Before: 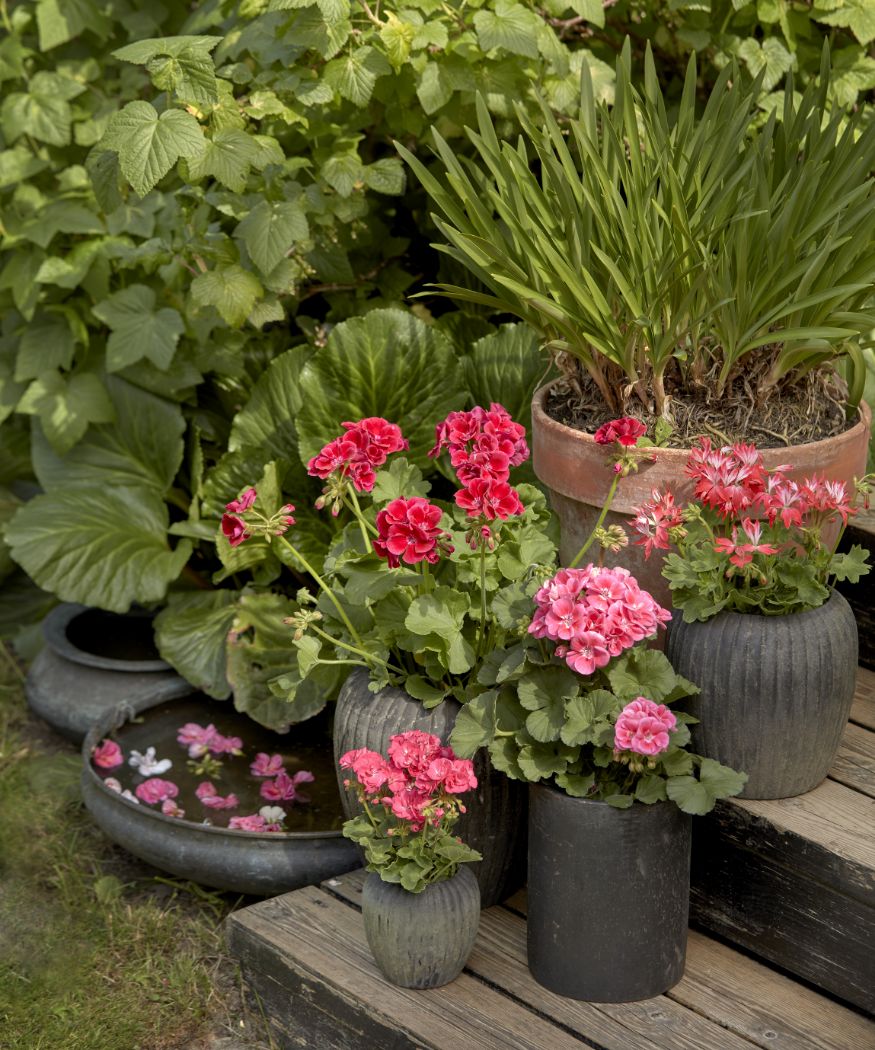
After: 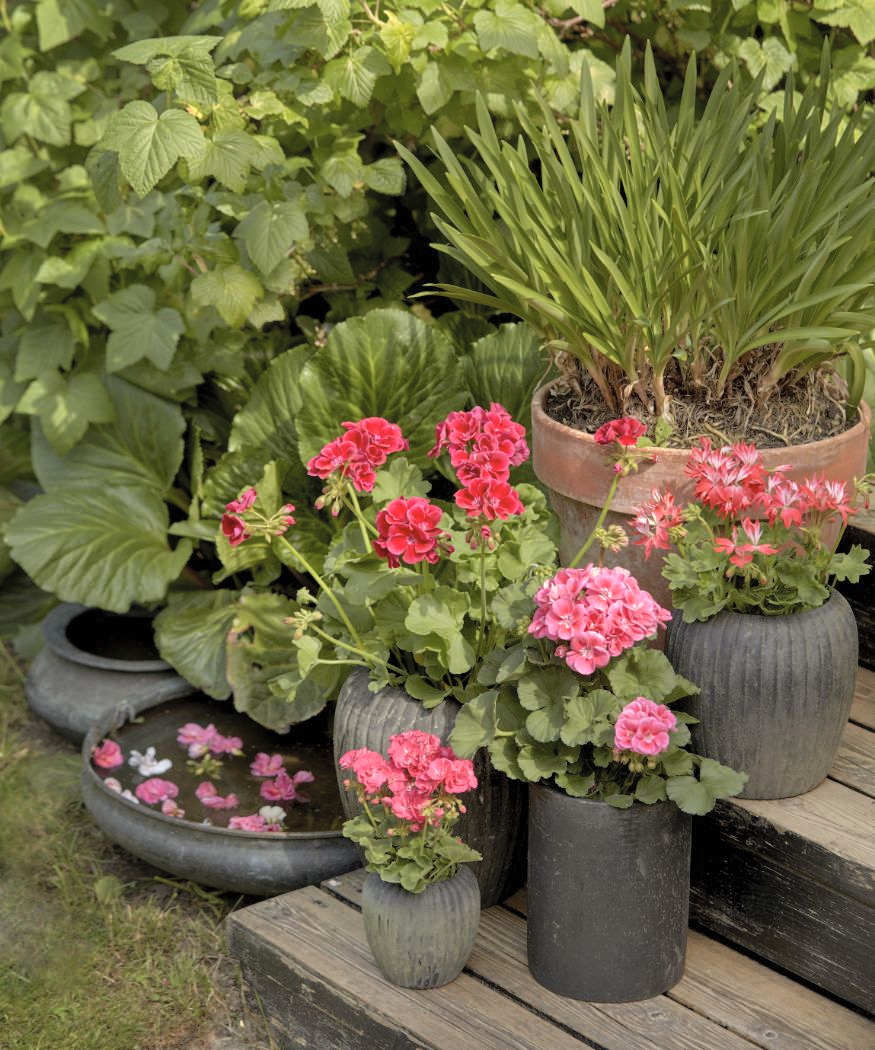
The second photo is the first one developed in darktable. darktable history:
contrast brightness saturation: brightness 0.135
